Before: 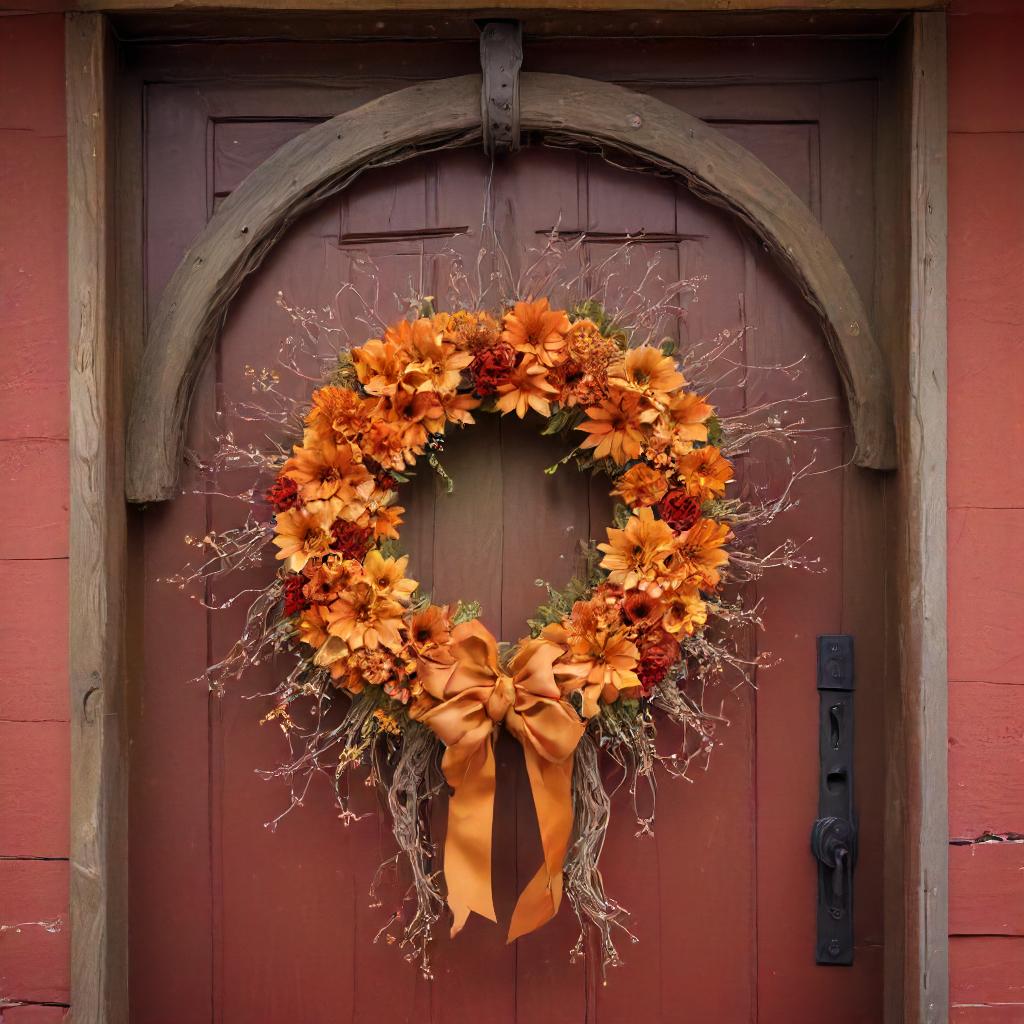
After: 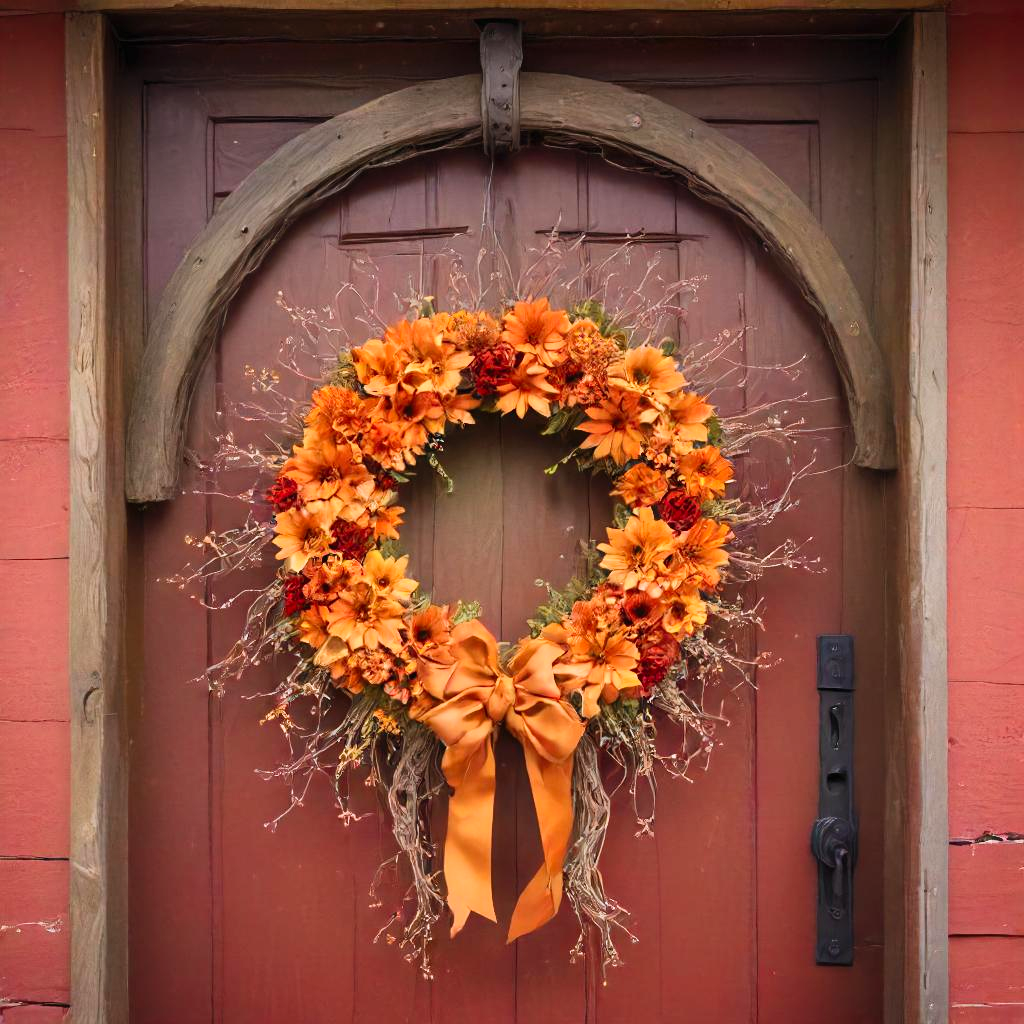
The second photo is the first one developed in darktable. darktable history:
contrast brightness saturation: contrast 0.2, brightness 0.16, saturation 0.22
sigmoid: contrast 1.22, skew 0.65
